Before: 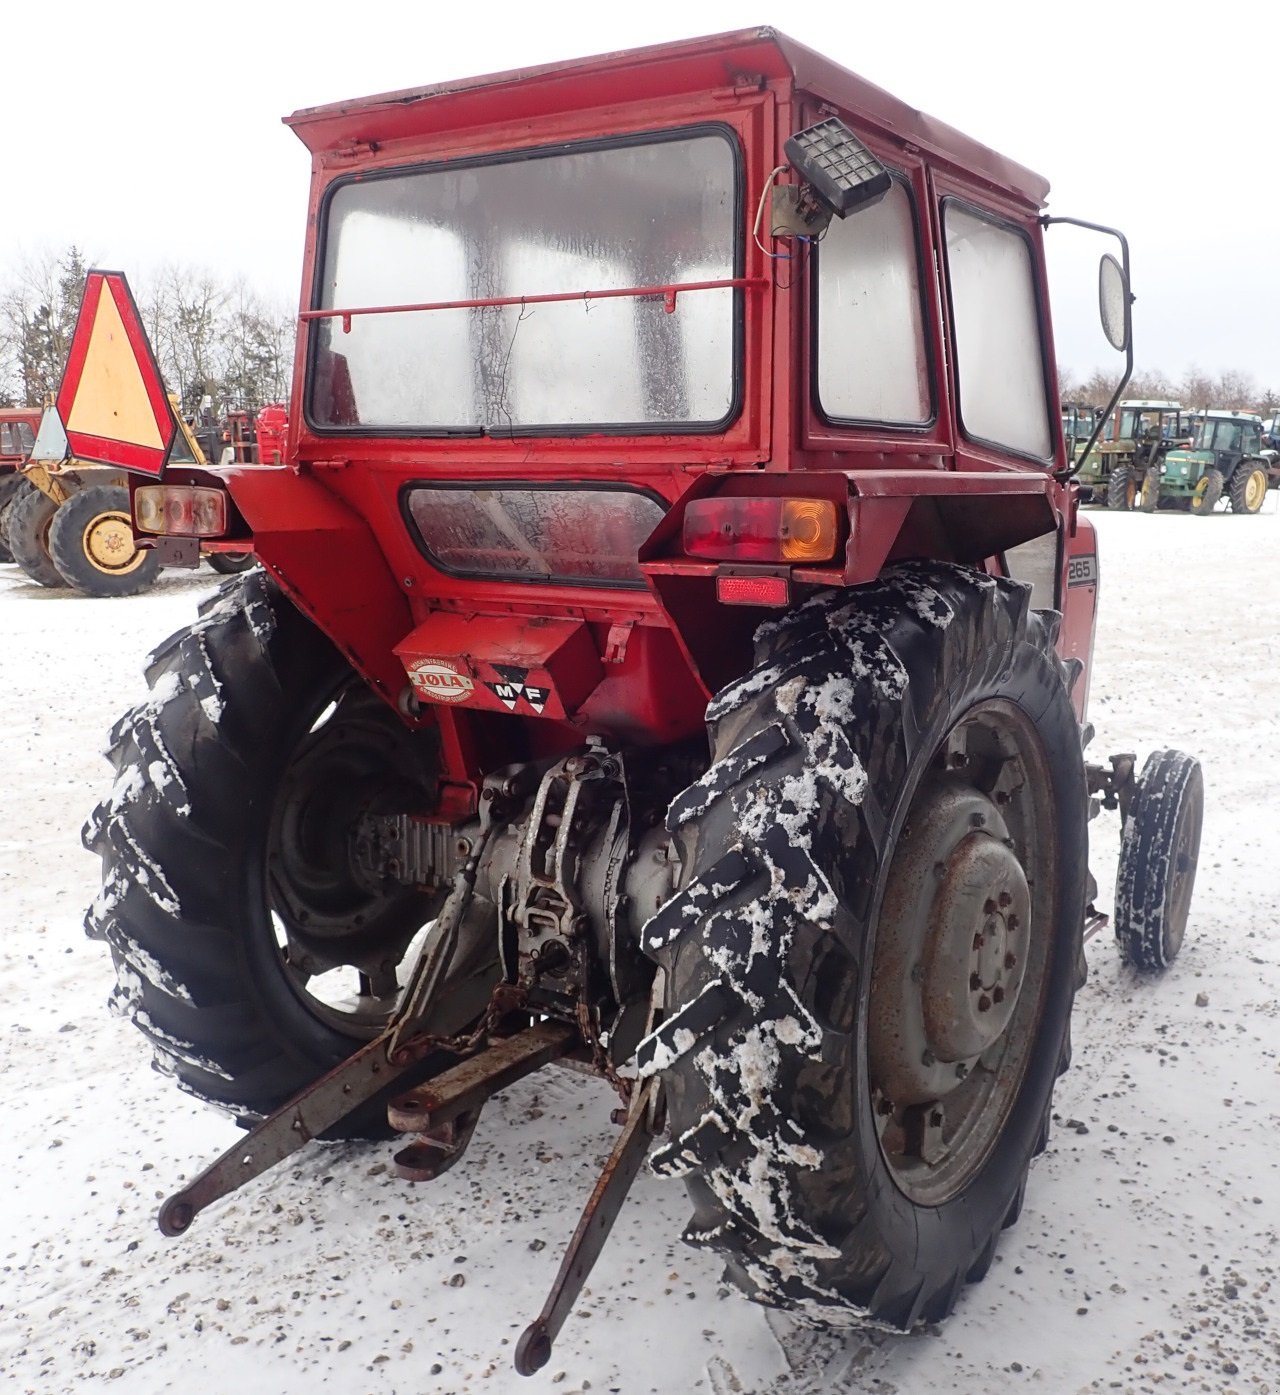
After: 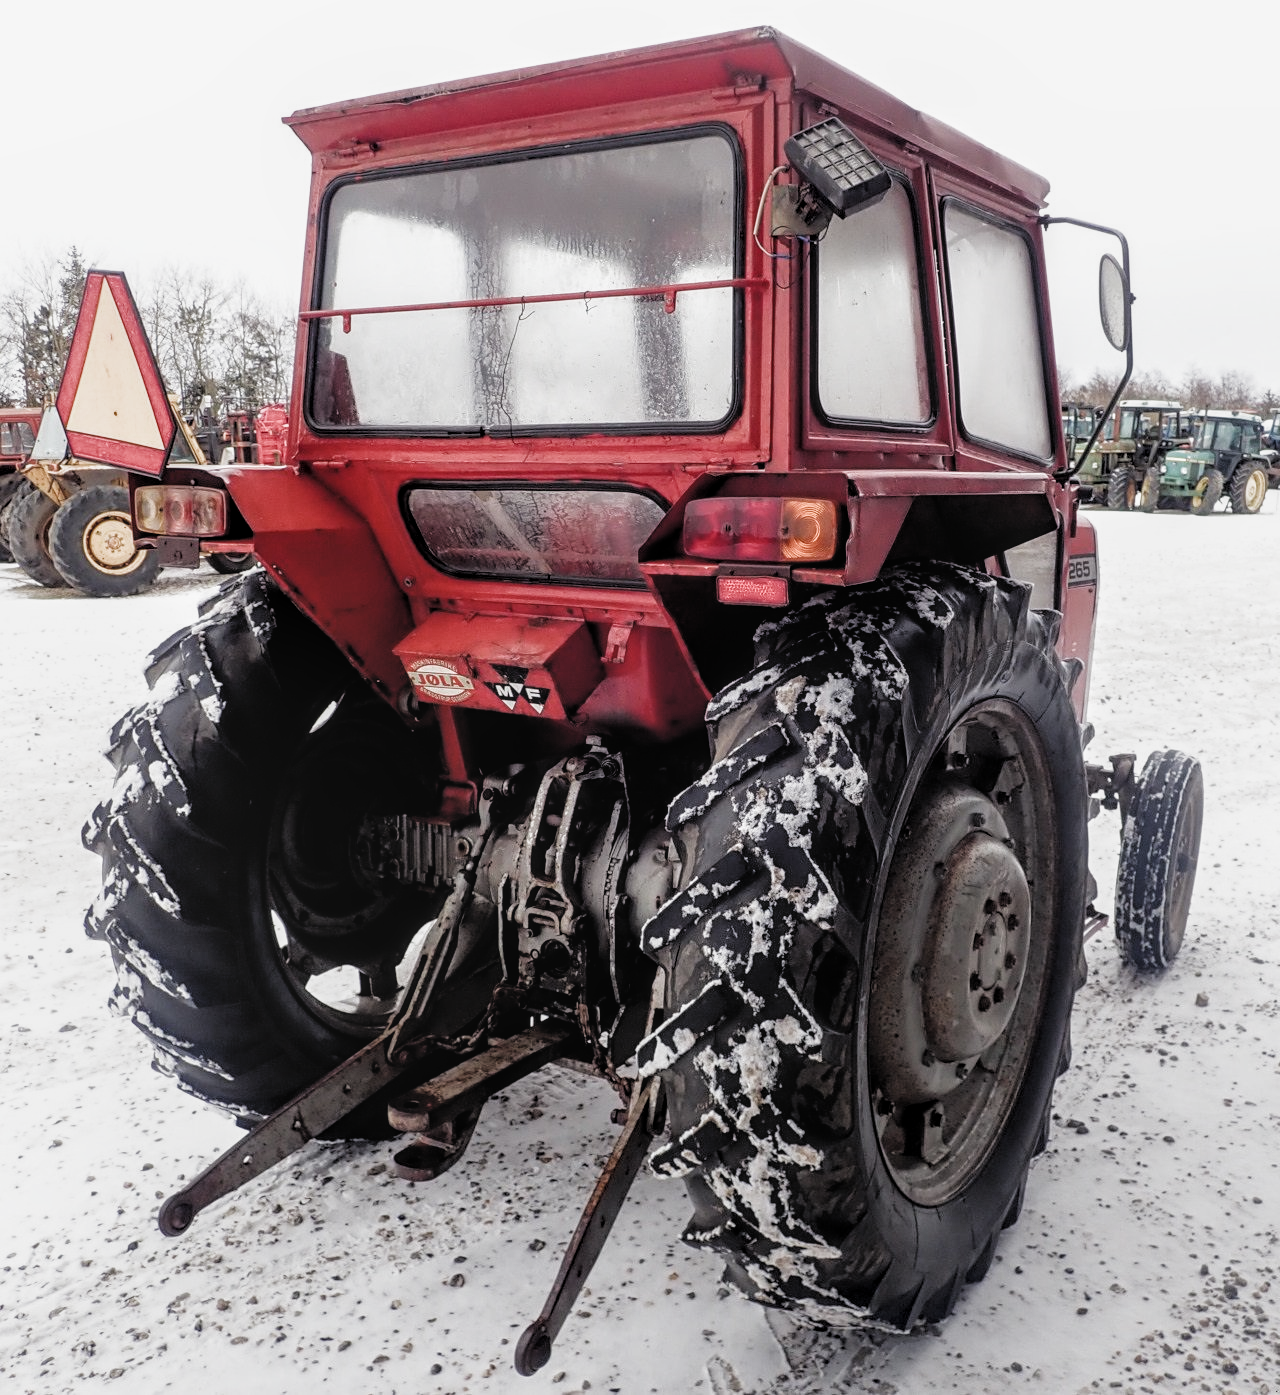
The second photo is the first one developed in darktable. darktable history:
filmic rgb: black relative exposure -4.94 EV, white relative exposure 2.82 EV, hardness 3.71, color science v4 (2020)
local contrast: on, module defaults
